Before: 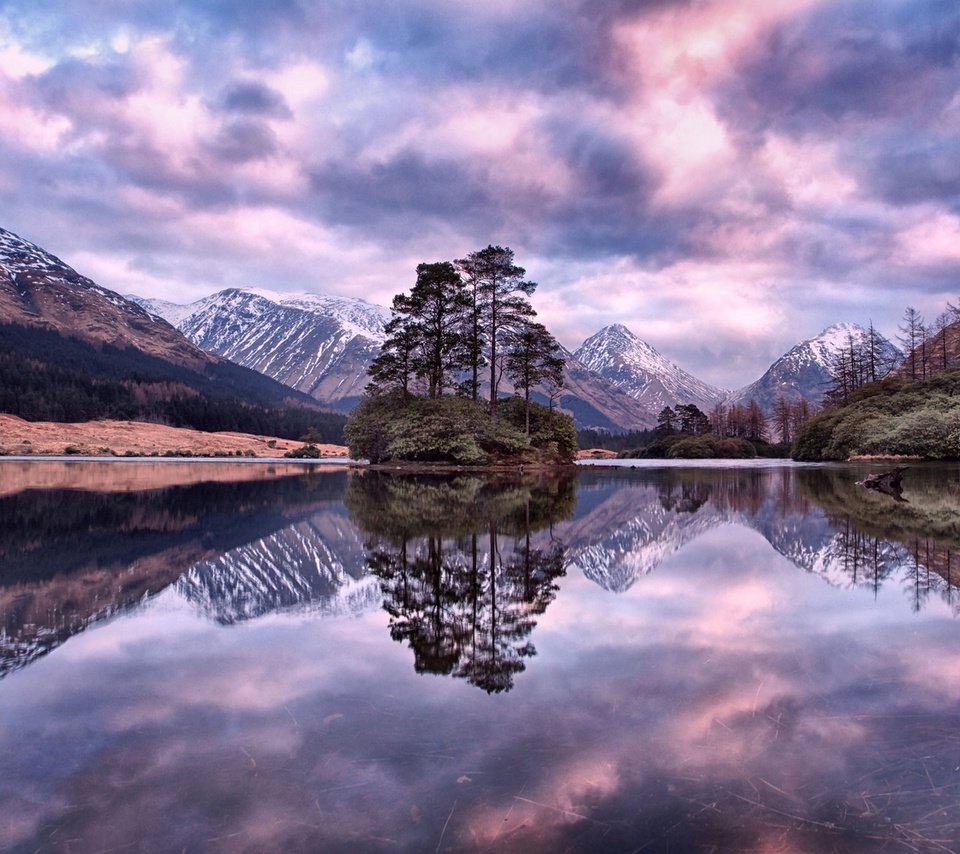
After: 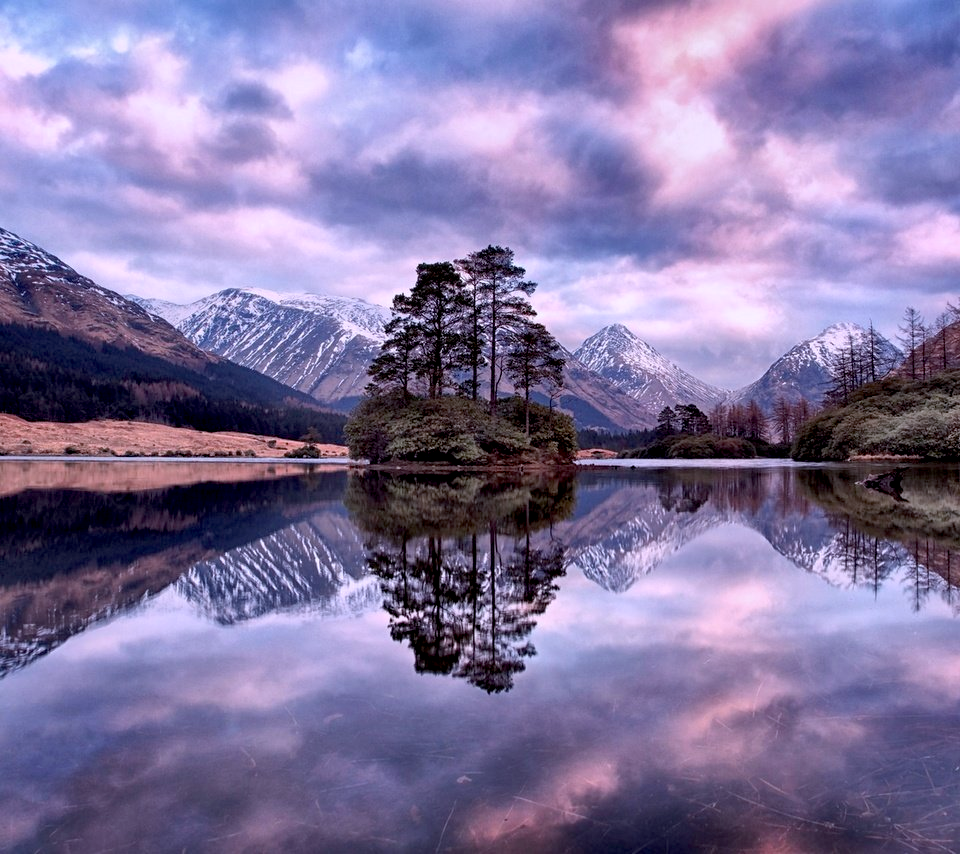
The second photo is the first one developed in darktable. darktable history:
color calibration: illuminant as shot in camera, x 0.358, y 0.373, temperature 4628.91 K
exposure: black level correction 0.009, compensate highlight preservation false
